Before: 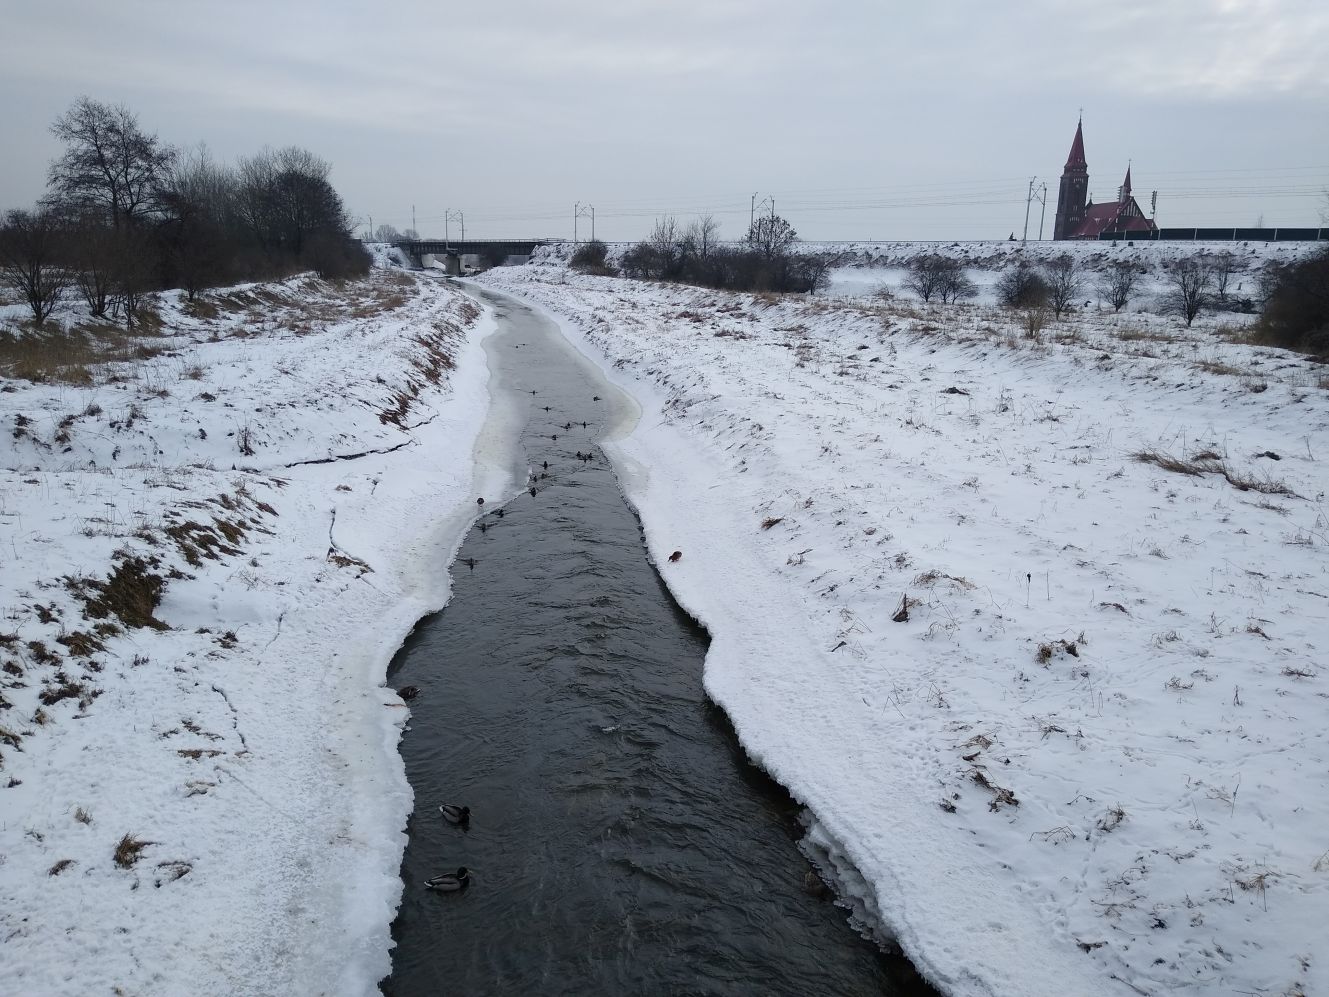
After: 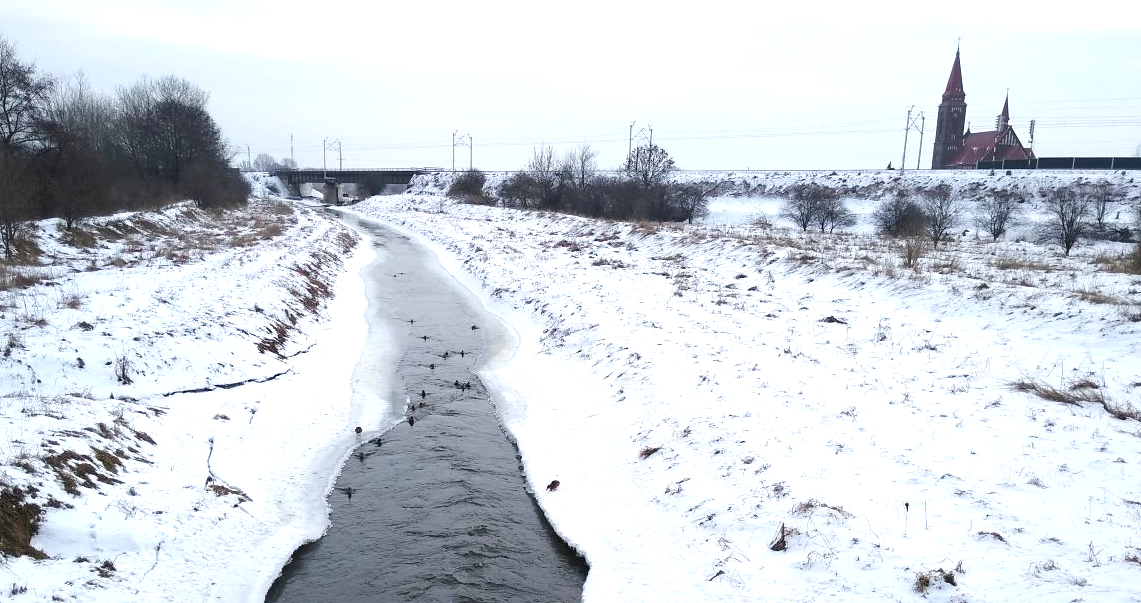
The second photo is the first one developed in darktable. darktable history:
crop and rotate: left 9.287%, top 7.156%, right 4.831%, bottom 32.307%
exposure: black level correction 0, exposure 0.947 EV, compensate highlight preservation false
